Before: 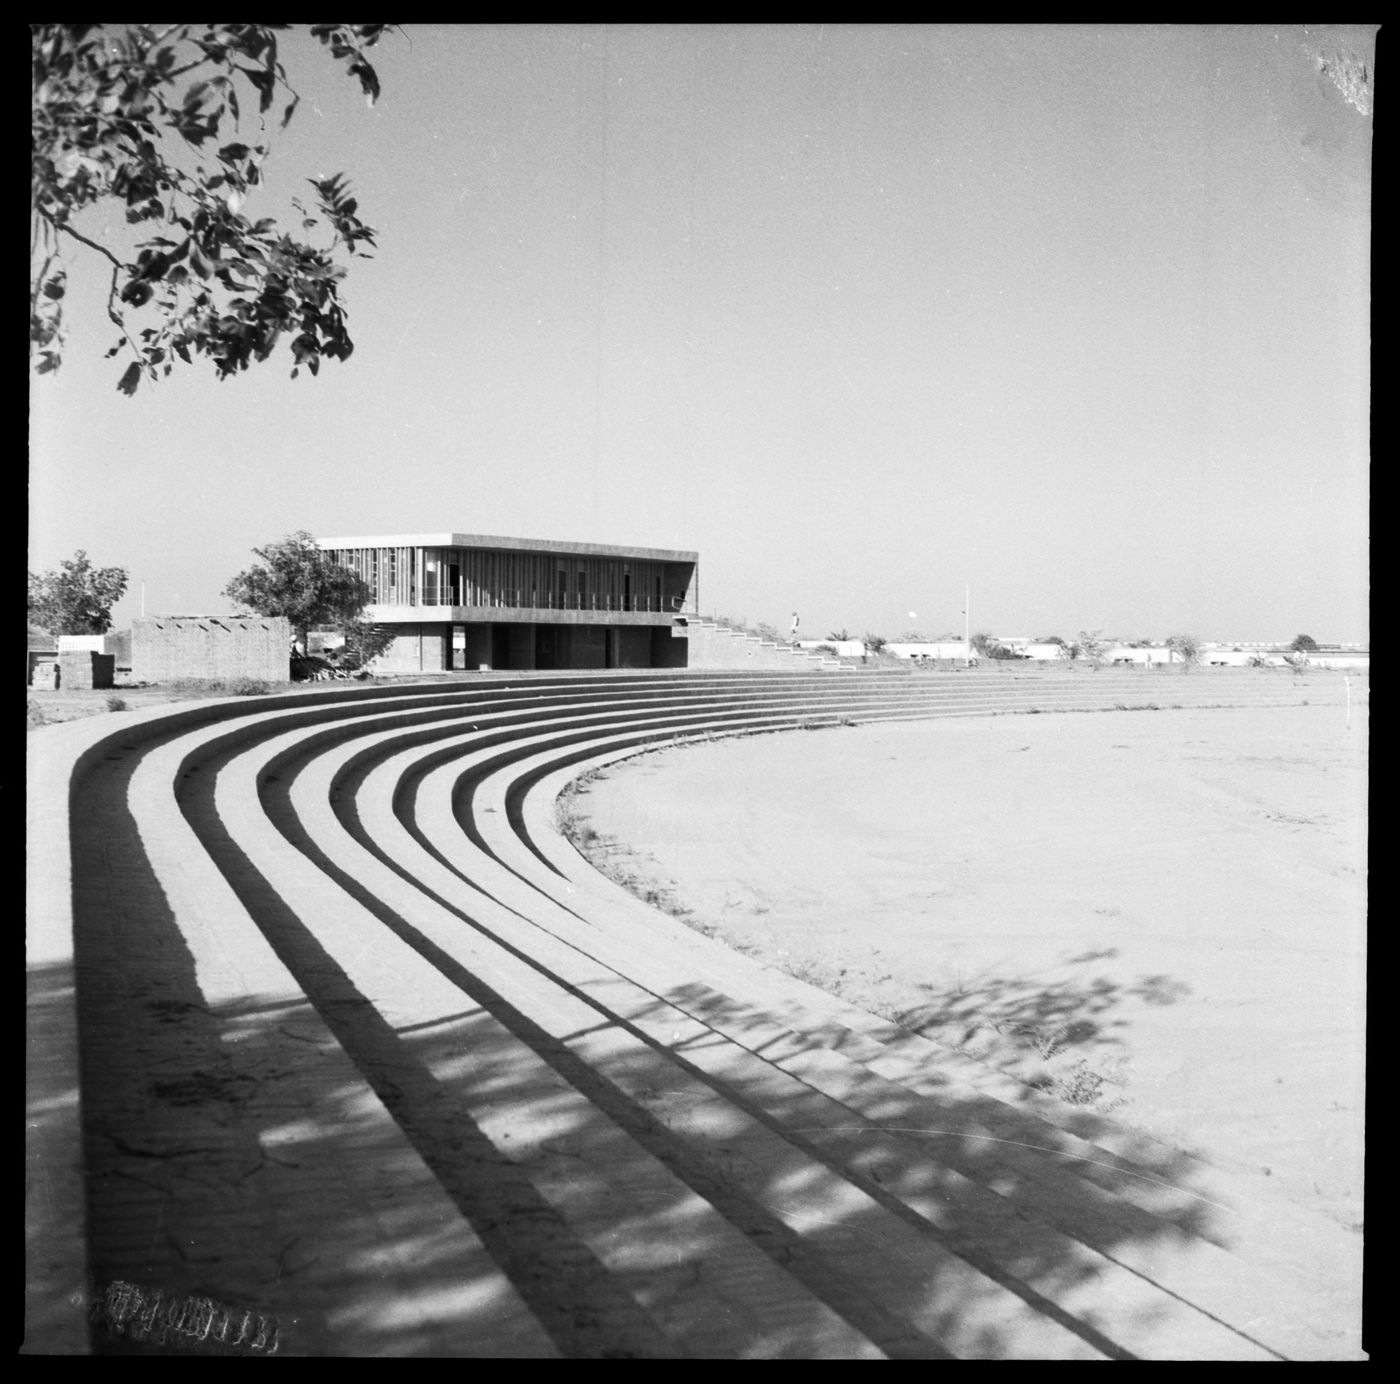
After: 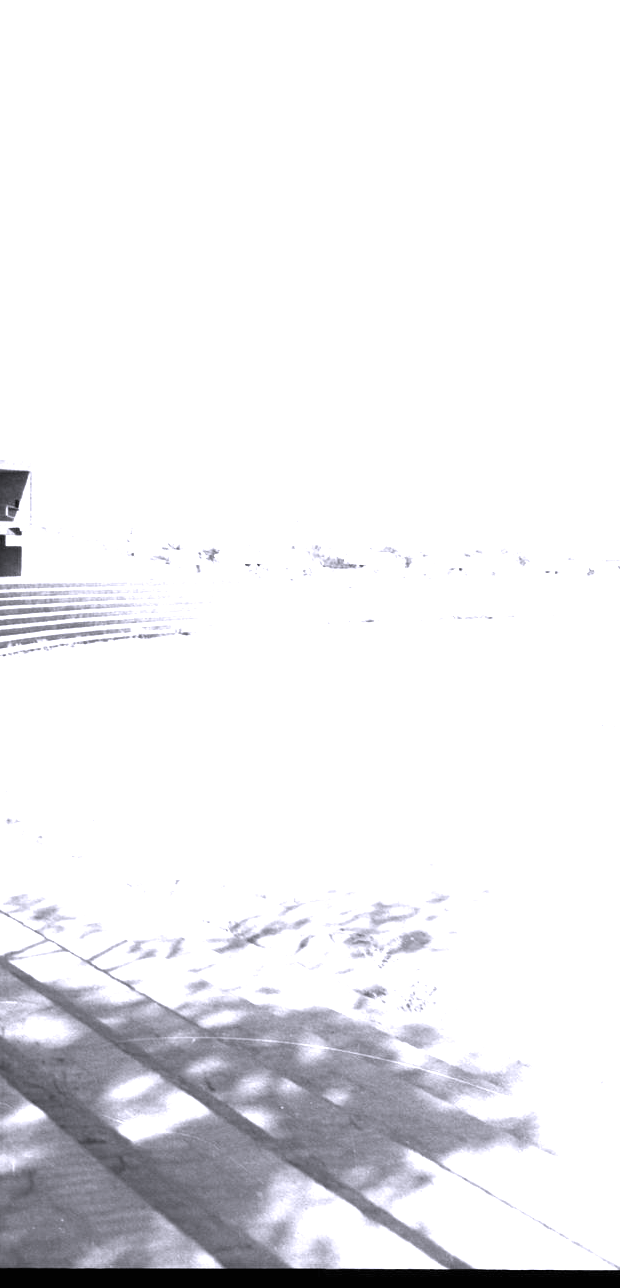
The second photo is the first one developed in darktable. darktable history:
crop: left 47.628%, top 6.643%, right 7.874%
exposure: black level correction 0, exposure 1.55 EV, compensate exposure bias true, compensate highlight preservation false
white balance: red 1.004, blue 1.096
